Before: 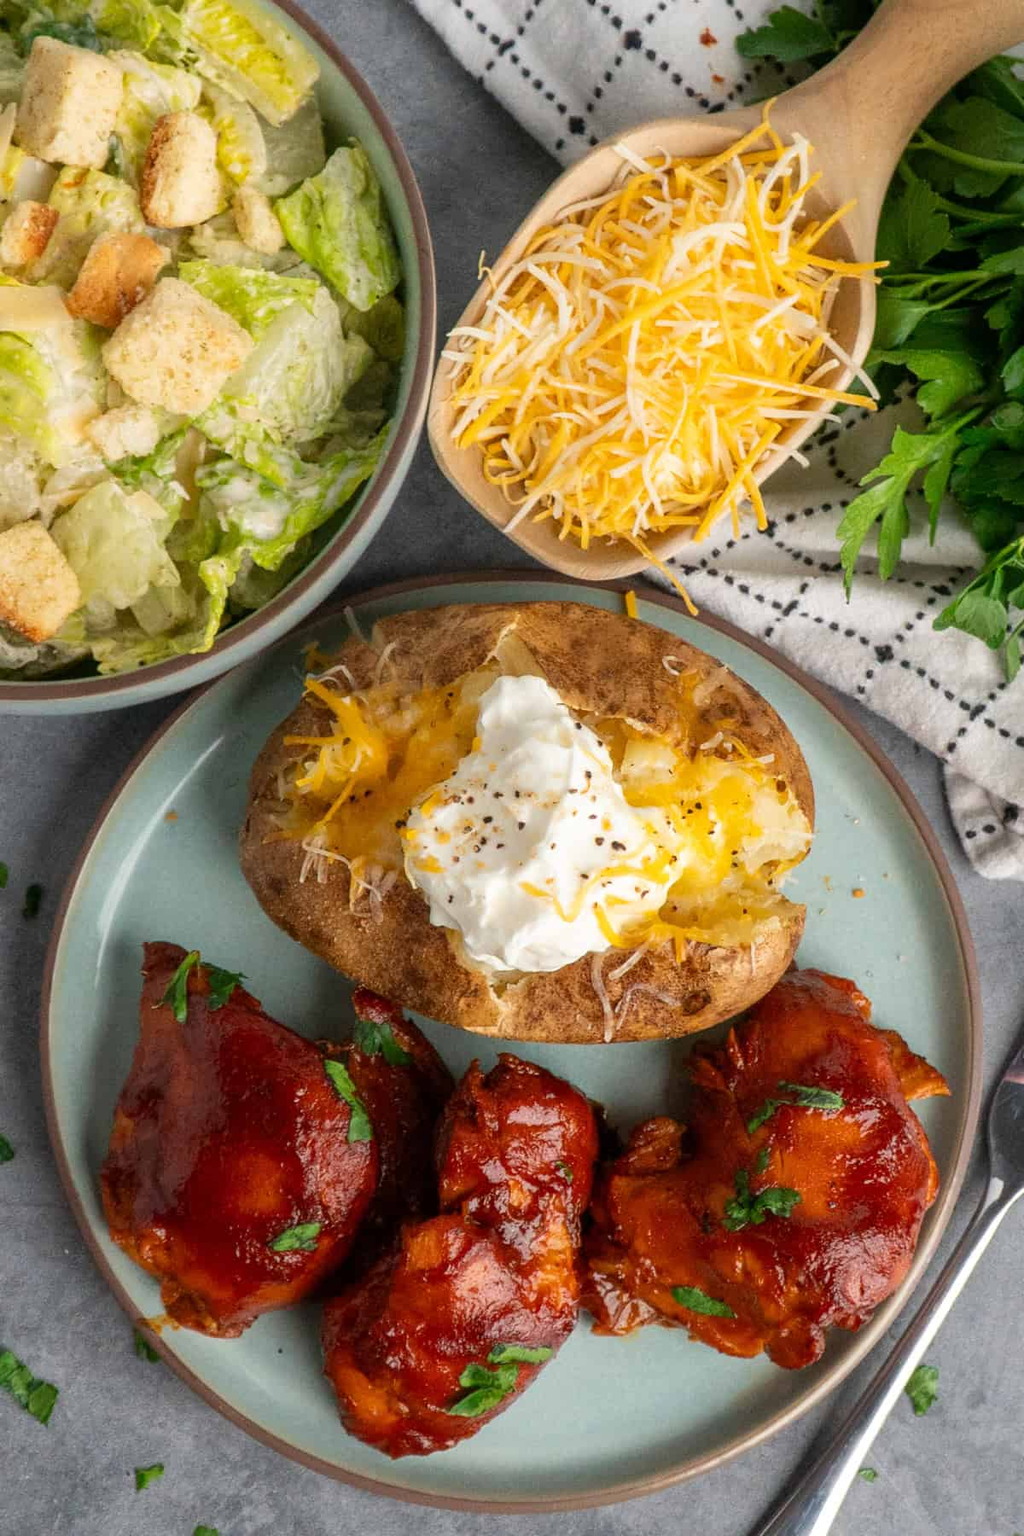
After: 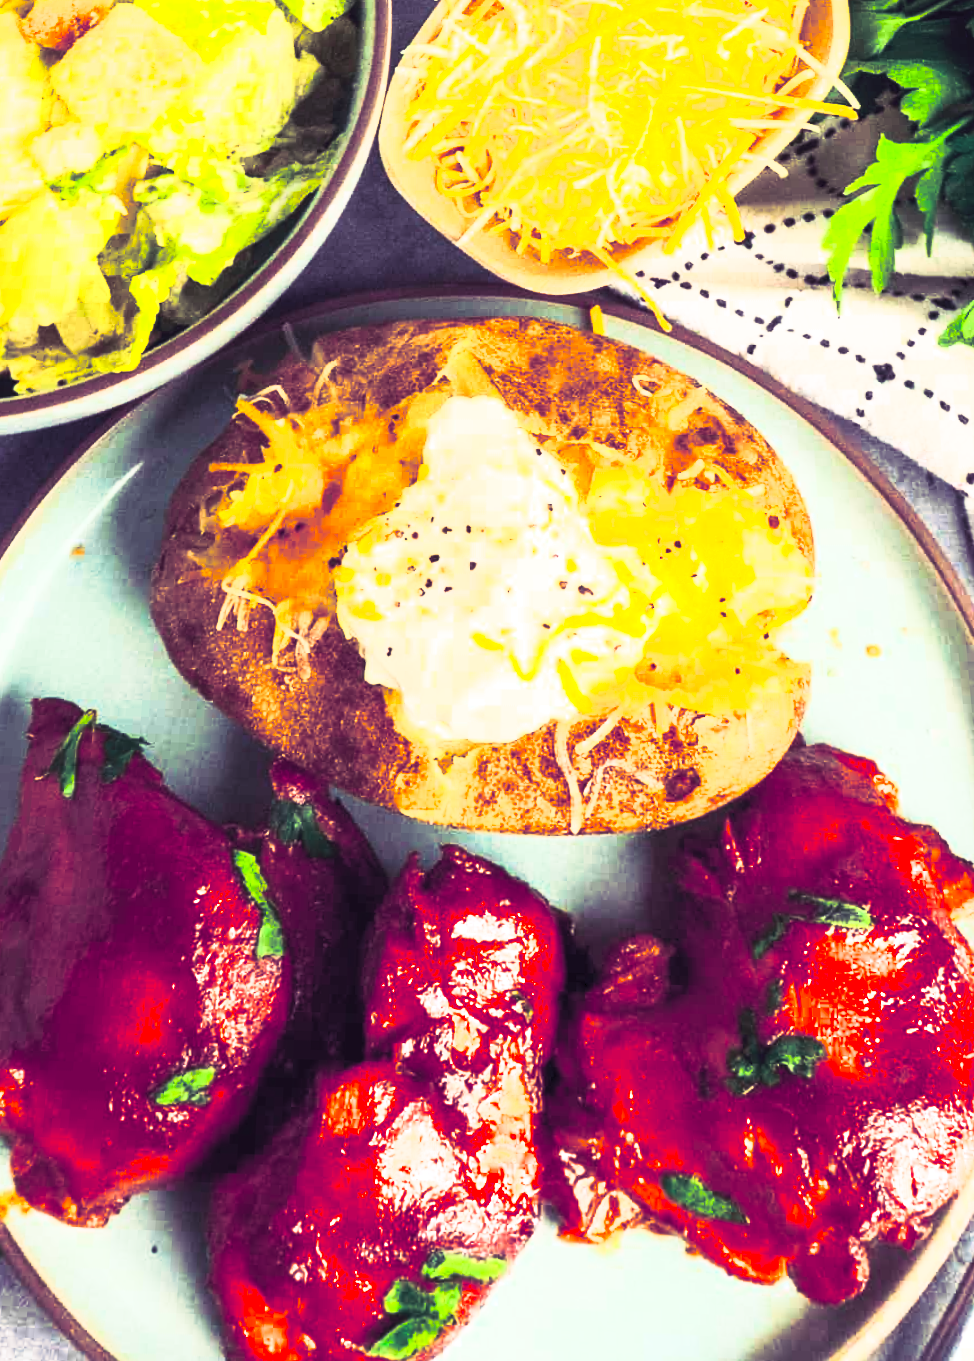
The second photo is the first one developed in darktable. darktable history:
crop and rotate: left 1.814%, top 12.818%, right 0.25%, bottom 9.225%
contrast brightness saturation: contrast 1, brightness 1, saturation 1
rotate and perspective: rotation 0.72°, lens shift (vertical) -0.352, lens shift (horizontal) -0.051, crop left 0.152, crop right 0.859, crop top 0.019, crop bottom 0.964
split-toning: shadows › hue 255.6°, shadows › saturation 0.66, highlights › hue 43.2°, highlights › saturation 0.68, balance -50.1
